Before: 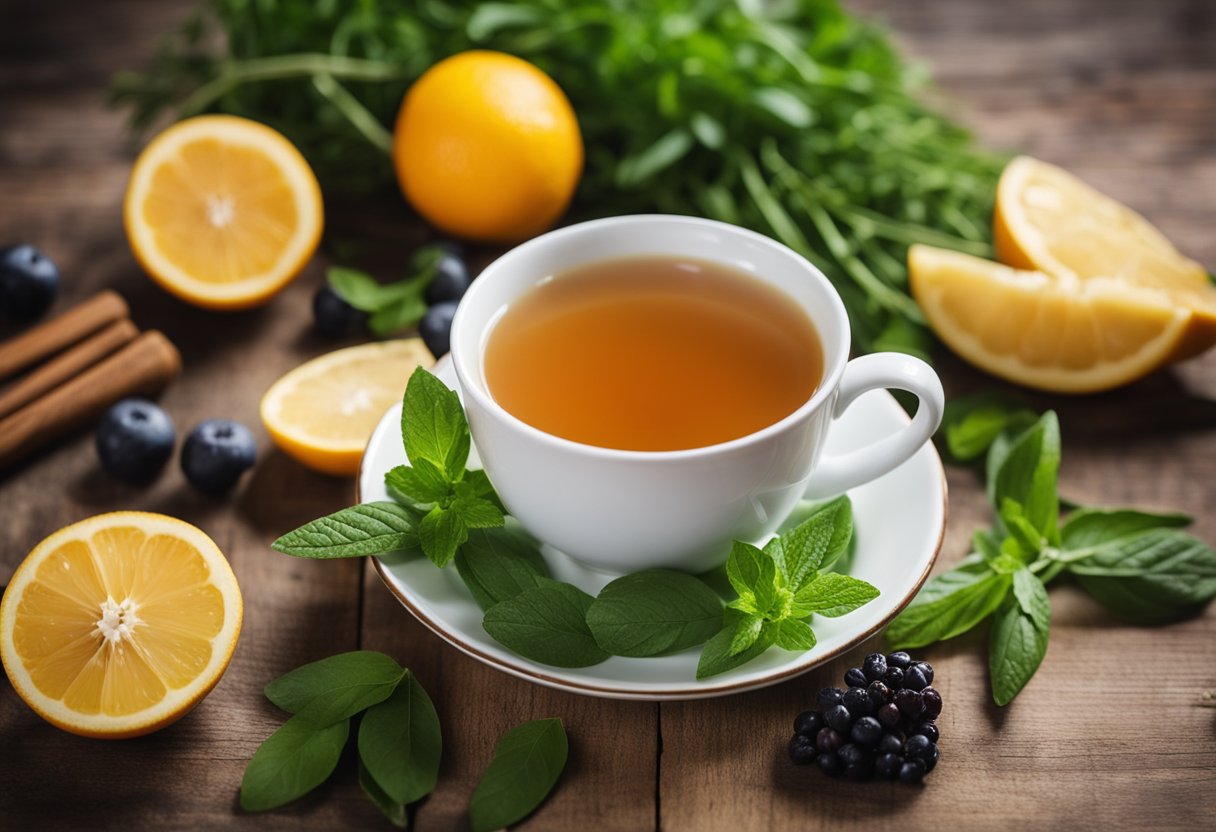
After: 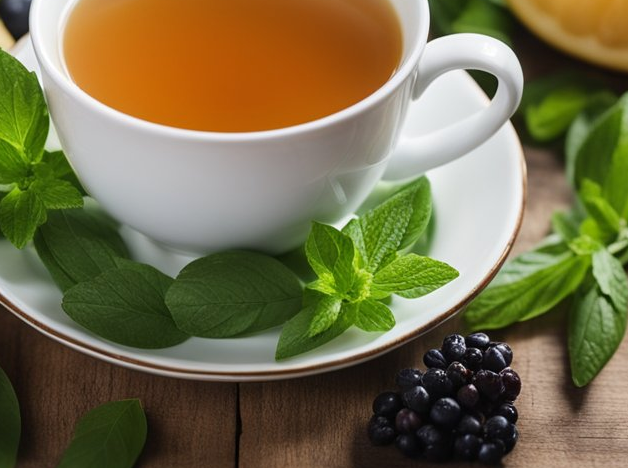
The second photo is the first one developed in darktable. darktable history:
crop: left 34.631%, top 38.366%, right 13.686%, bottom 5.383%
